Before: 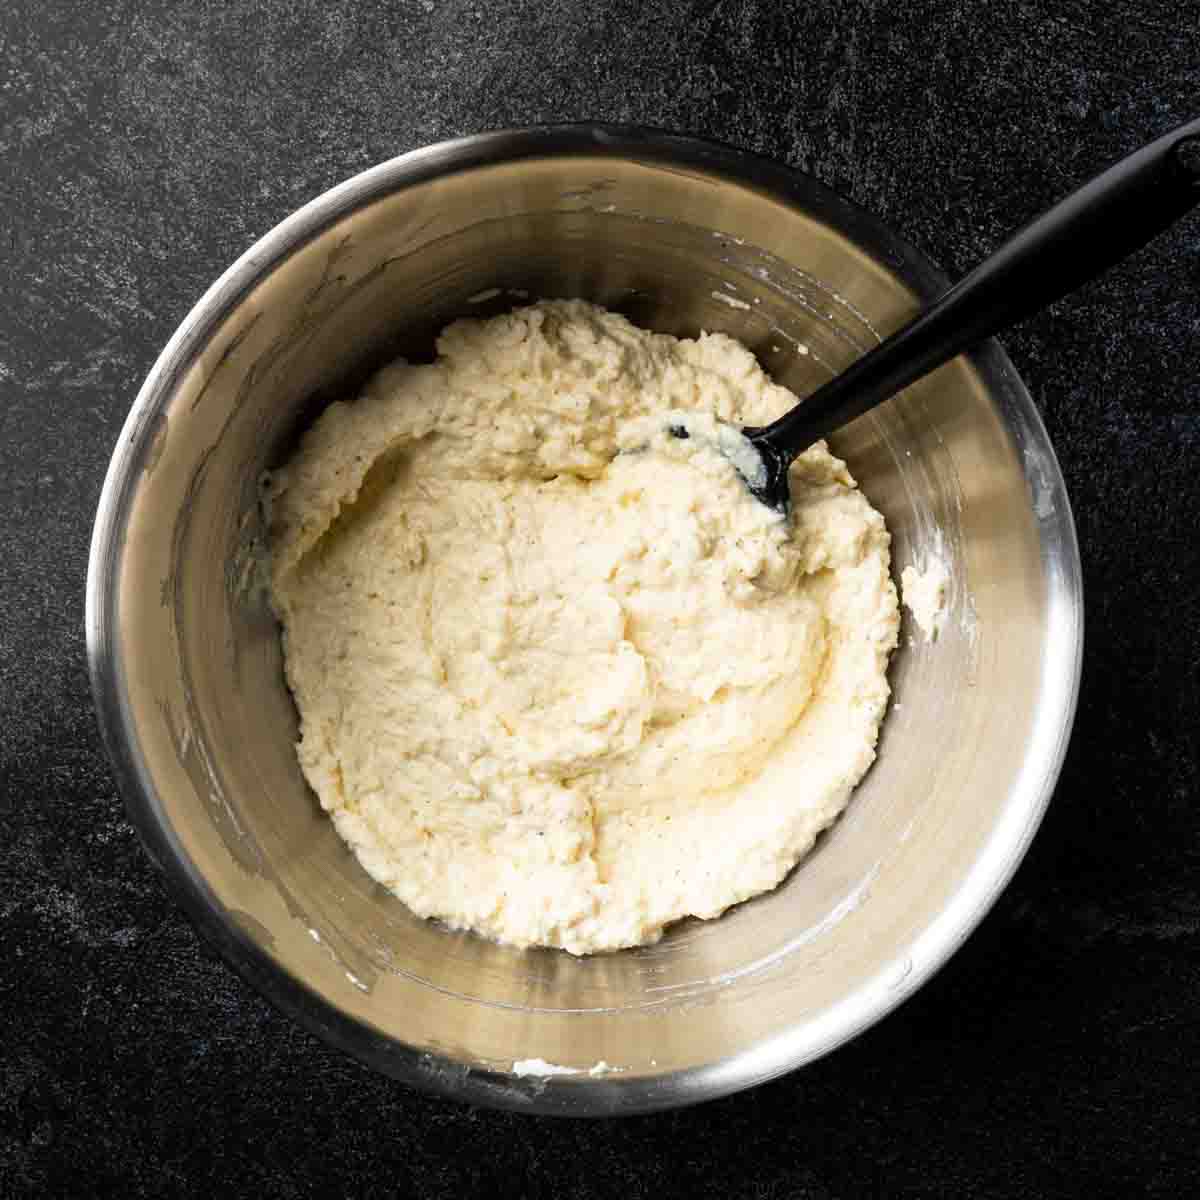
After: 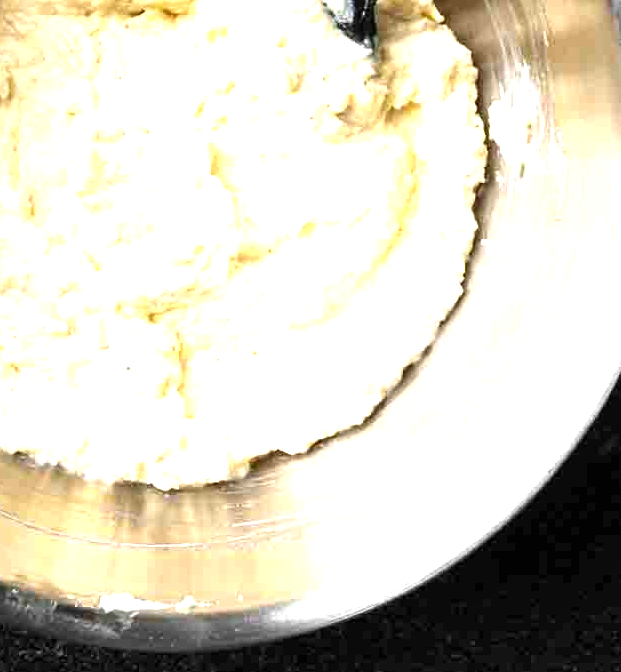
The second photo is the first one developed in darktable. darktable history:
exposure: black level correction 0, exposure 1.1 EV, compensate exposure bias true, compensate highlight preservation false
crop: left 34.479%, top 38.822%, right 13.718%, bottom 5.172%
shadows and highlights: shadows 30.86, highlights 0, soften with gaussian
